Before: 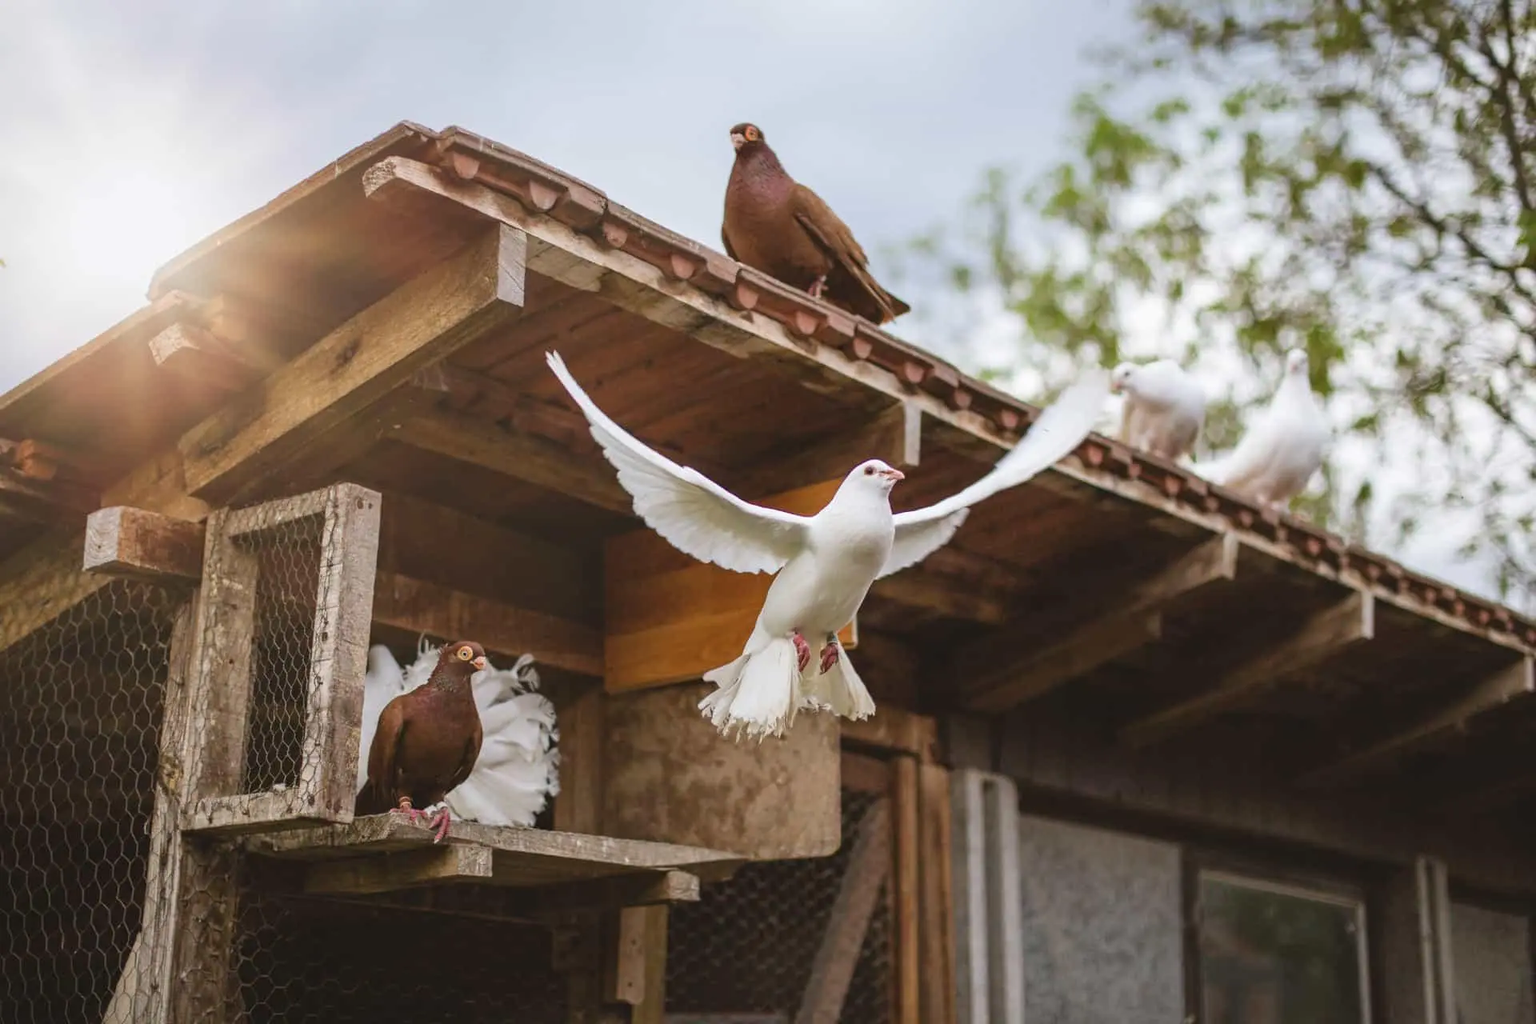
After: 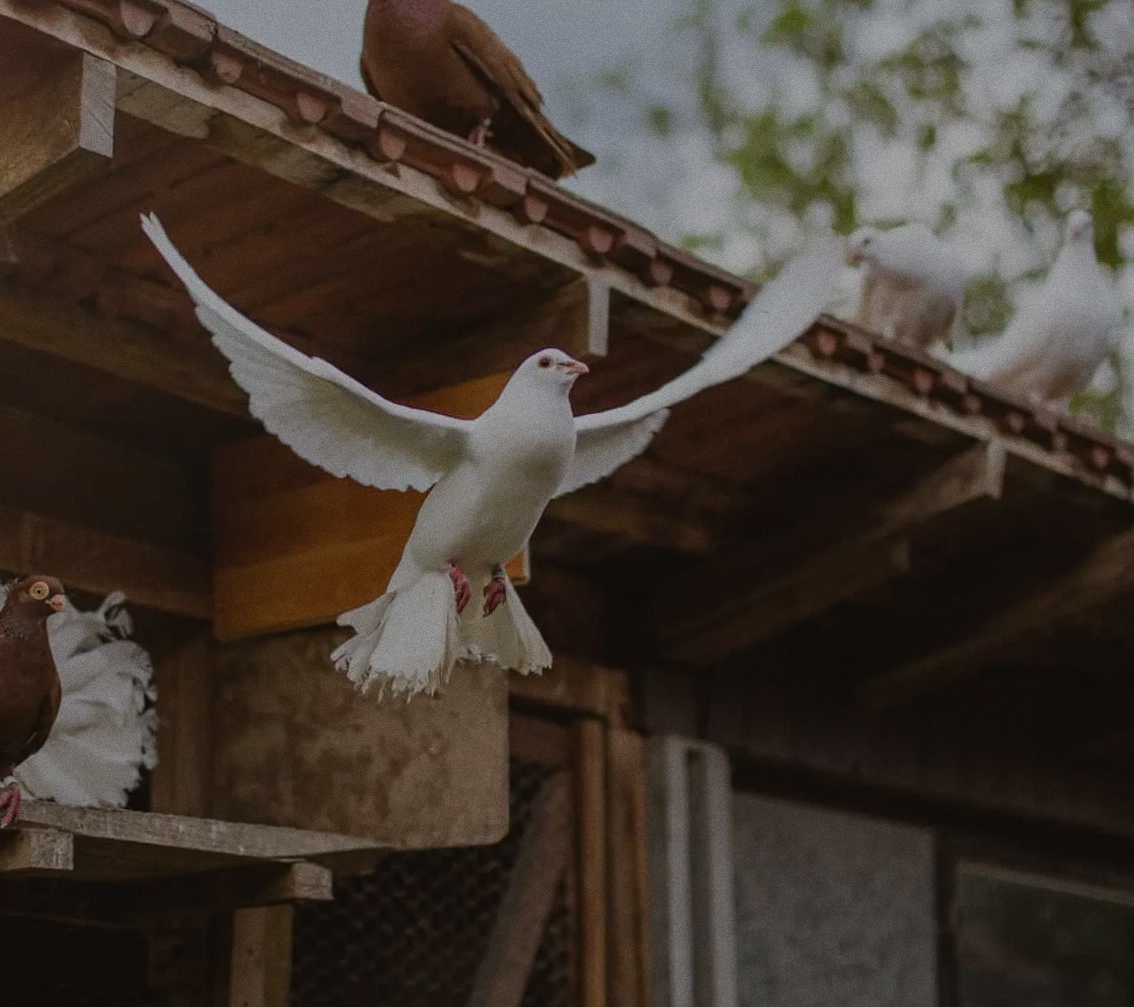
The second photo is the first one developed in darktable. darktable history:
grain: coarseness 0.09 ISO
white balance: emerald 1
exposure: exposure -1.468 EV, compensate highlight preservation false
crop and rotate: left 28.256%, top 17.734%, right 12.656%, bottom 3.573%
